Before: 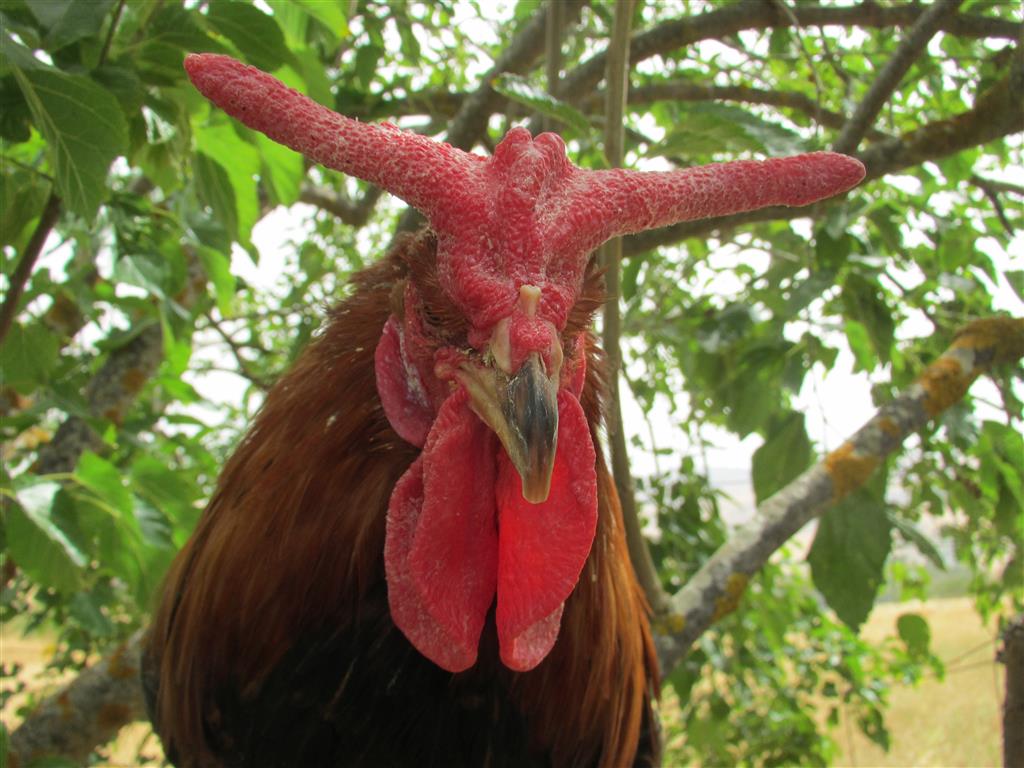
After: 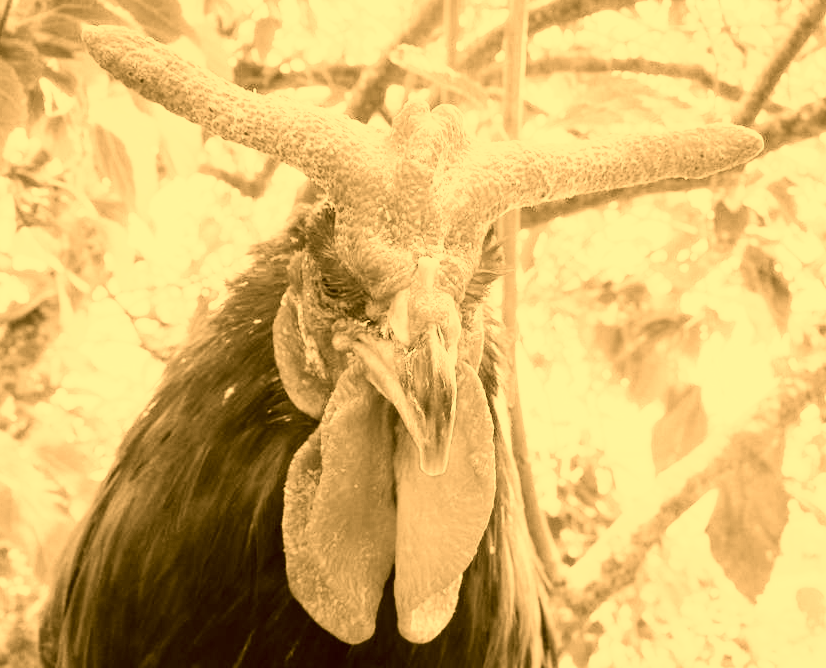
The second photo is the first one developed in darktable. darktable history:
crop: left 9.962%, top 3.651%, right 9.281%, bottom 9.35%
base curve: curves: ch0 [(0, 0) (0.007, 0.004) (0.027, 0.03) (0.046, 0.07) (0.207, 0.54) (0.442, 0.872) (0.673, 0.972) (1, 1)], preserve colors none
color correction: highlights a* 10.72, highlights b* 30.2, shadows a* 2.6, shadows b* 18.25, saturation 1.74
exposure: black level correction 0, exposure 1.441 EV, compensate highlight preservation false
color calibration: output gray [0.267, 0.423, 0.261, 0], illuminant F (fluorescent), F source F9 (Cool White Deluxe 4150 K) – high CRI, x 0.375, y 0.373, temperature 4162.84 K, saturation algorithm version 1 (2020)
